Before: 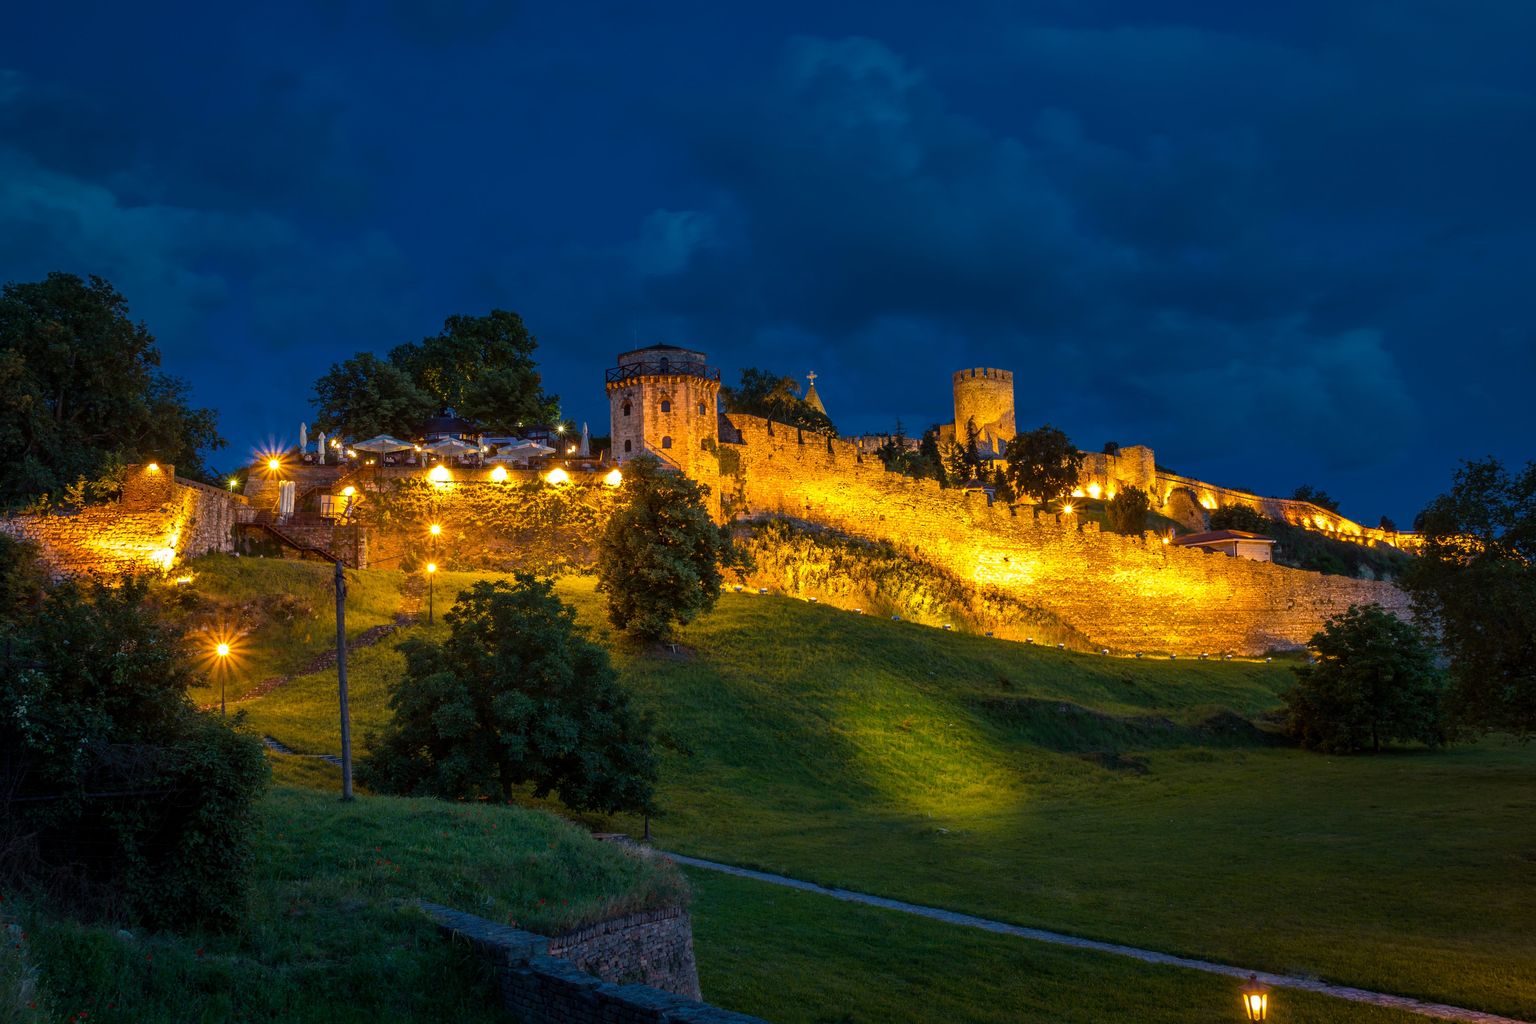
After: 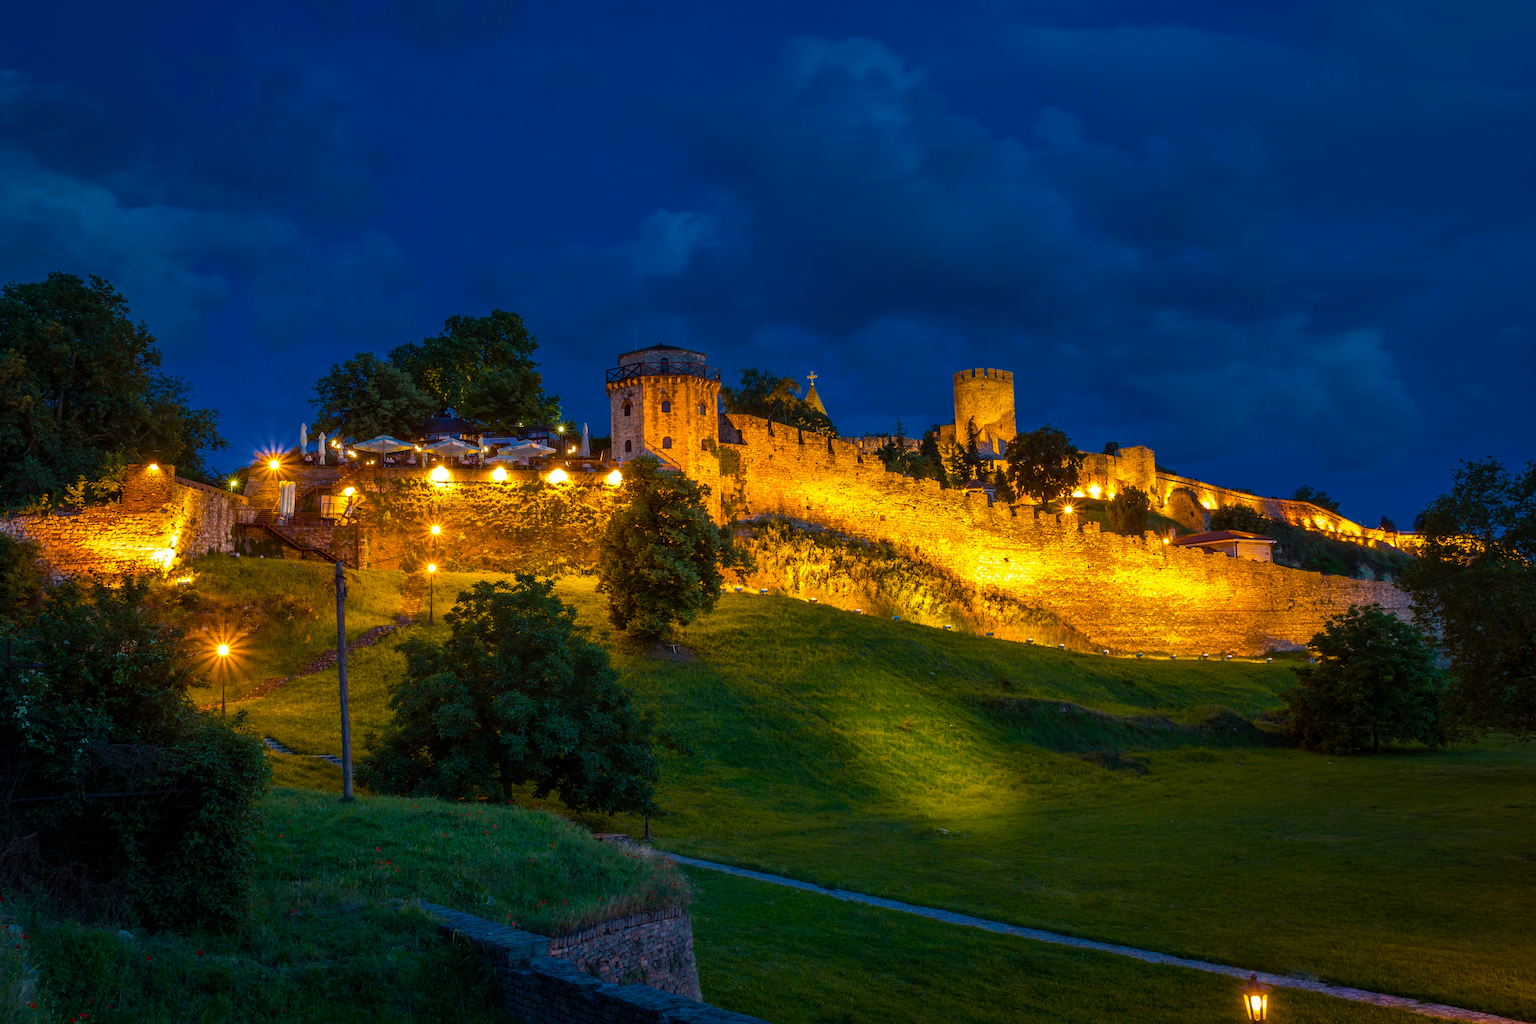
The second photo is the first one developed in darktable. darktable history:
color balance rgb: perceptual saturation grading › global saturation 29.405%, global vibrance 20%
